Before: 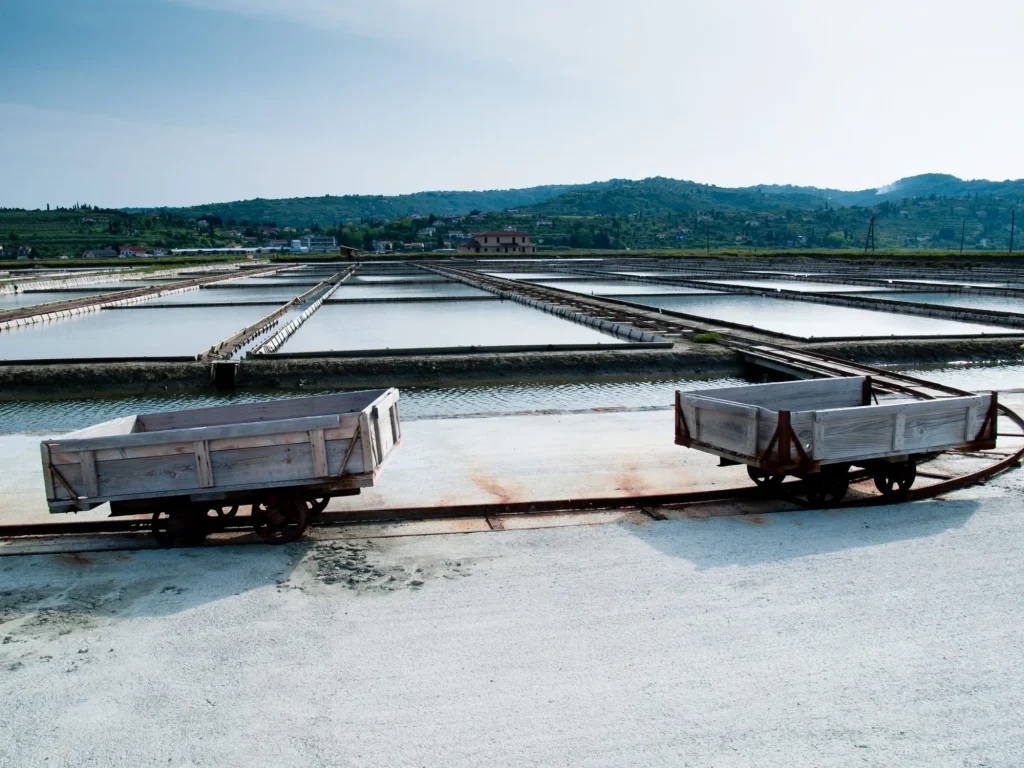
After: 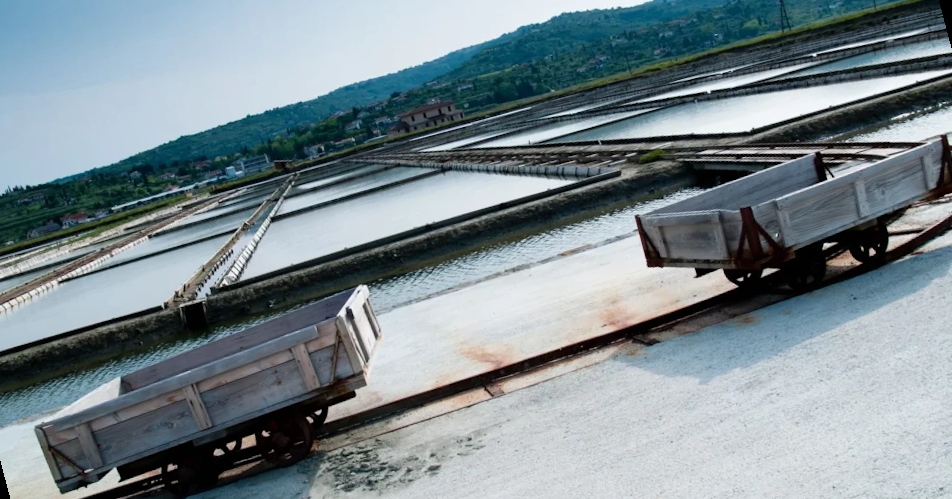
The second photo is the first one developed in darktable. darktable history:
rotate and perspective: rotation -14.8°, crop left 0.1, crop right 0.903, crop top 0.25, crop bottom 0.748
